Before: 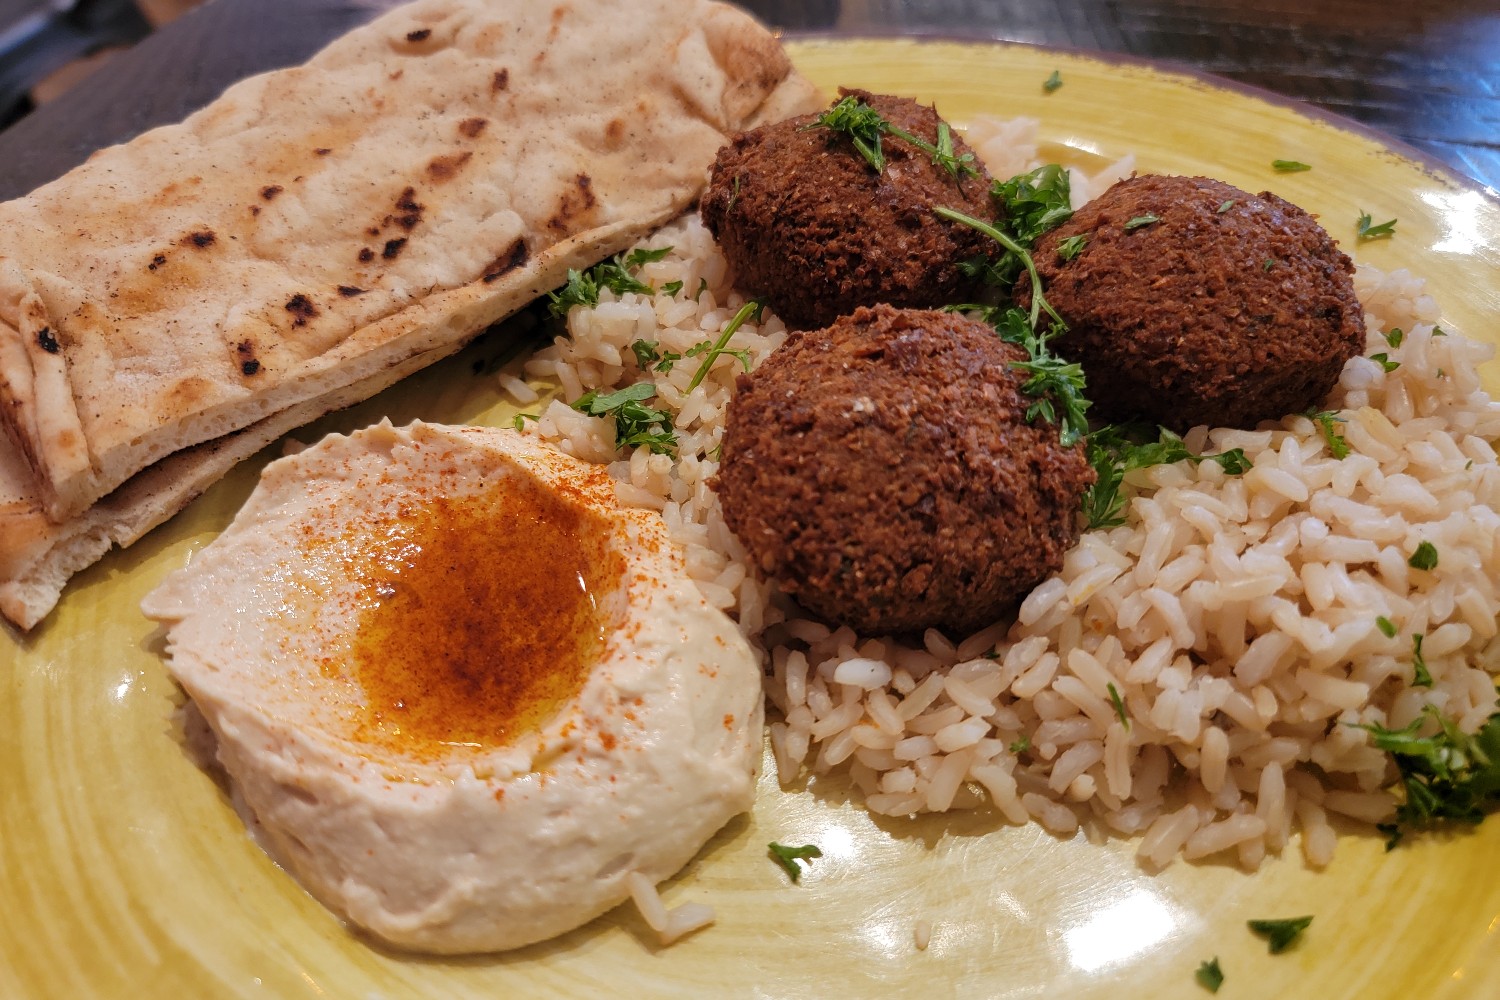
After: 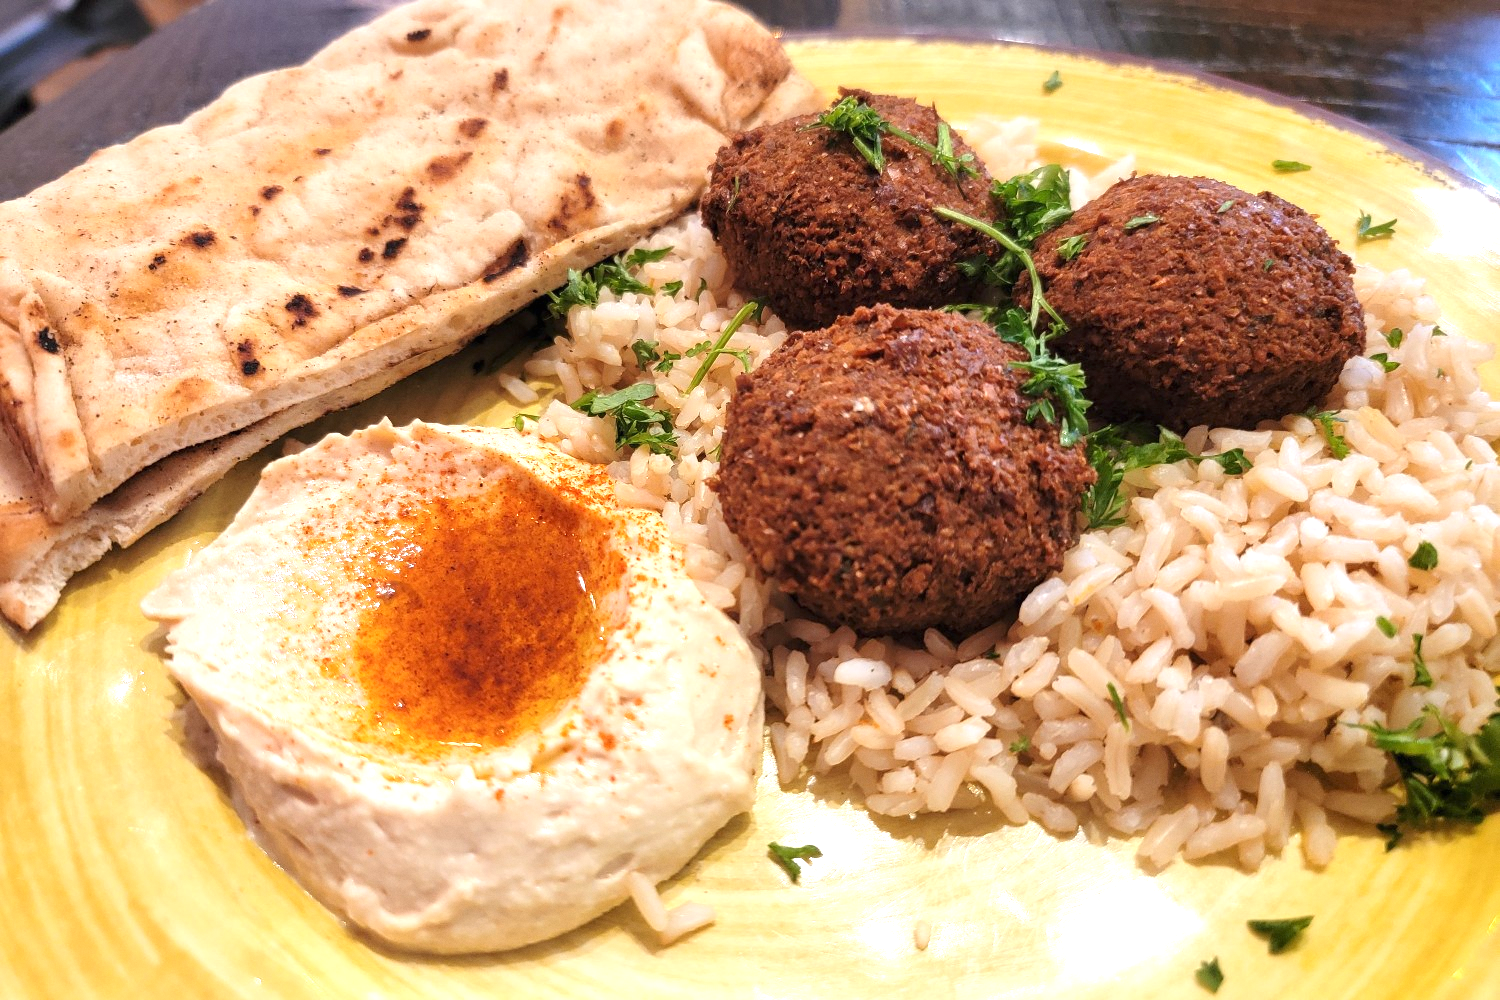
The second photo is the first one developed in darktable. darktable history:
exposure: black level correction 0, exposure 1 EV, compensate exposure bias true, compensate highlight preservation false
grain: coarseness 0.09 ISO, strength 10%
